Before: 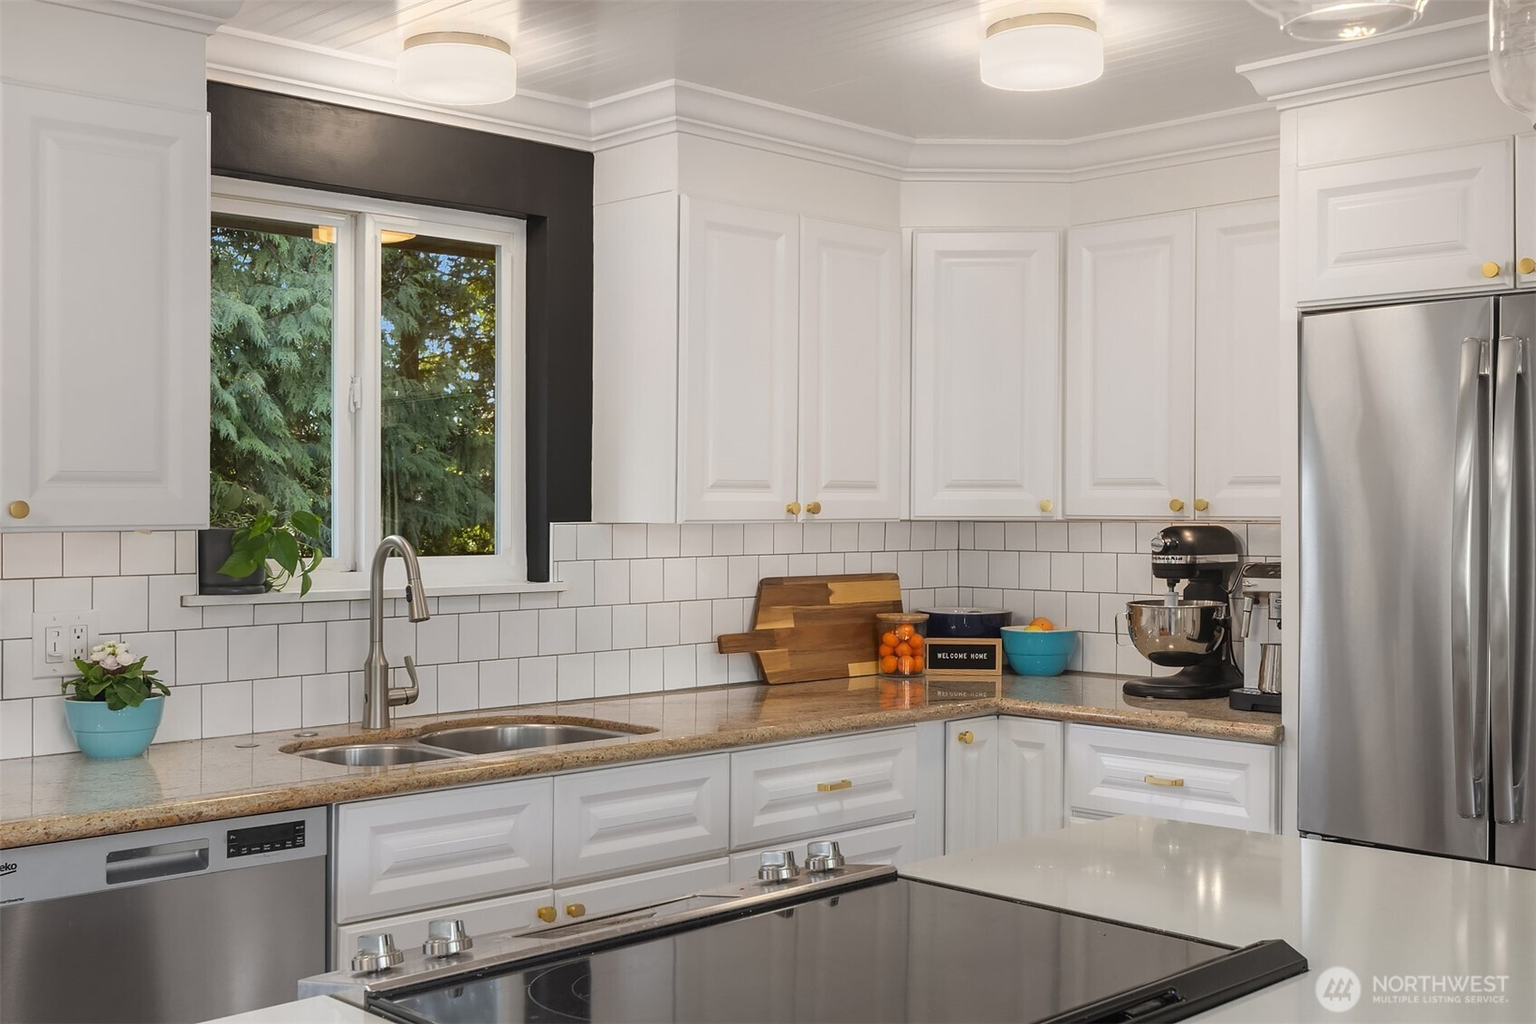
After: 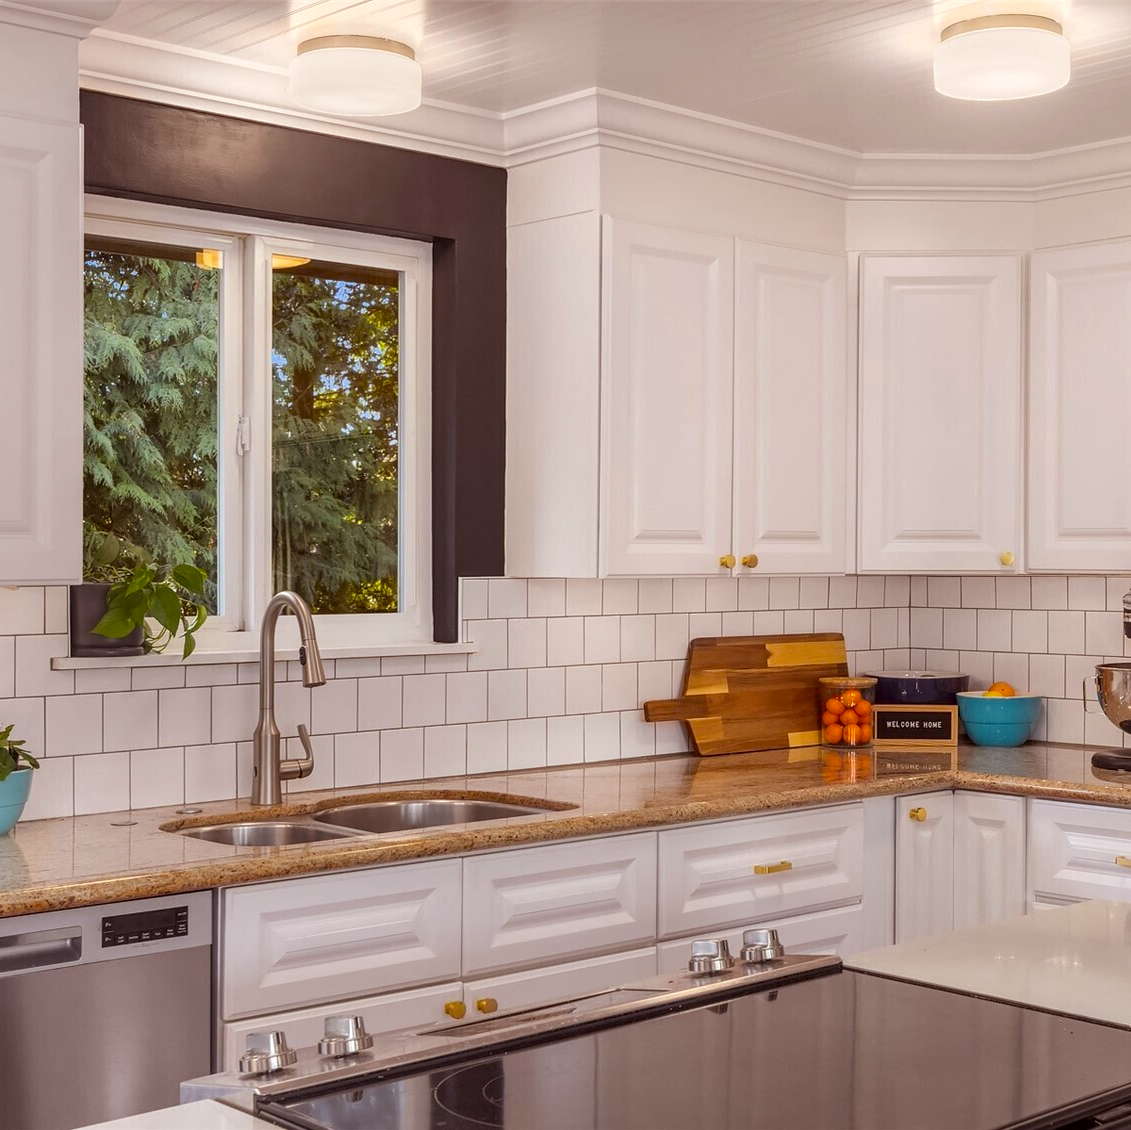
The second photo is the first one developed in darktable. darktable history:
local contrast: on, module defaults
color balance rgb: linear chroma grading › global chroma 8.33%, perceptual saturation grading › global saturation 18.52%, global vibrance 7.87%
crop and rotate: left 8.786%, right 24.548%
rgb levels: mode RGB, independent channels, levels [[0, 0.474, 1], [0, 0.5, 1], [0, 0.5, 1]]
